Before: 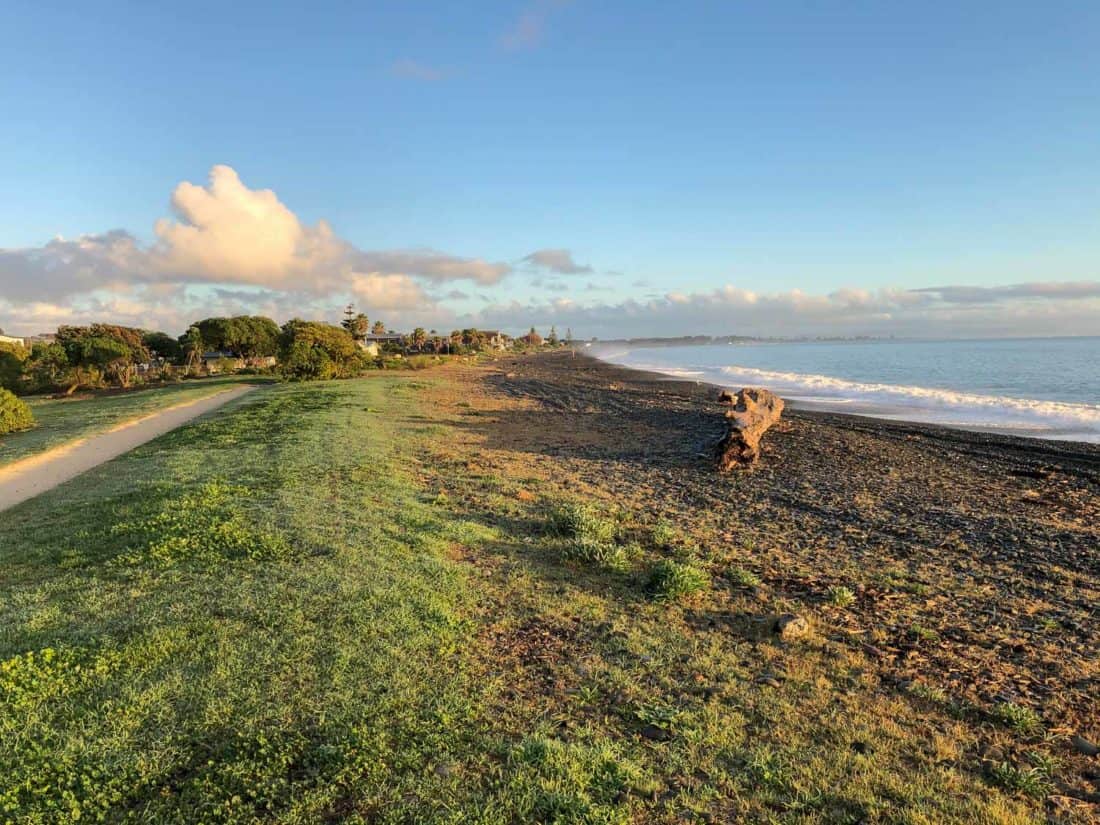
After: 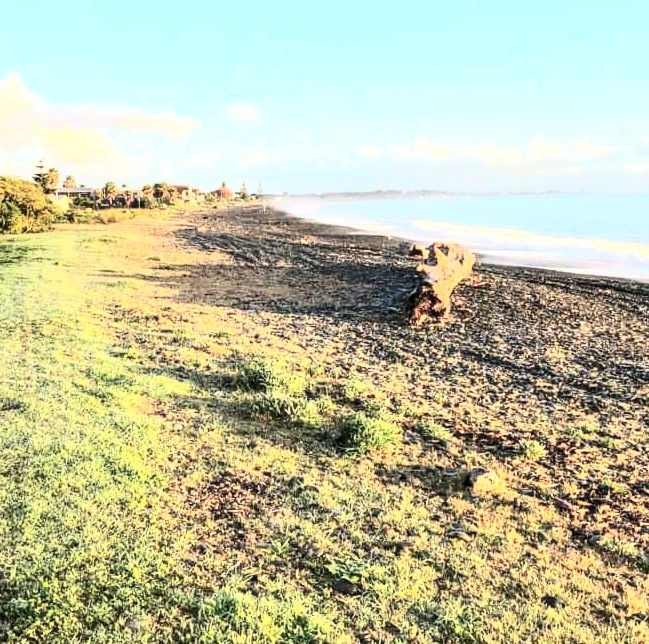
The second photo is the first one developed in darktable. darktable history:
tone curve: curves: ch0 [(0, 0) (0.003, 0.003) (0.011, 0.013) (0.025, 0.028) (0.044, 0.05) (0.069, 0.078) (0.1, 0.113) (0.136, 0.153) (0.177, 0.2) (0.224, 0.271) (0.277, 0.374) (0.335, 0.47) (0.399, 0.574) (0.468, 0.688) (0.543, 0.79) (0.623, 0.859) (0.709, 0.919) (0.801, 0.957) (0.898, 0.978) (1, 1)], color space Lab, independent channels, preserve colors none
exposure: black level correction 0, exposure 0.5 EV, compensate highlight preservation false
crop and rotate: left 28.144%, top 17.789%, right 12.794%, bottom 4.044%
local contrast: on, module defaults
tone equalizer: -8 EV -0.443 EV, -7 EV -0.421 EV, -6 EV -0.343 EV, -5 EV -0.188 EV, -3 EV 0.224 EV, -2 EV 0.312 EV, -1 EV 0.403 EV, +0 EV 0.389 EV, edges refinement/feathering 500, mask exposure compensation -1.57 EV, preserve details guided filter
